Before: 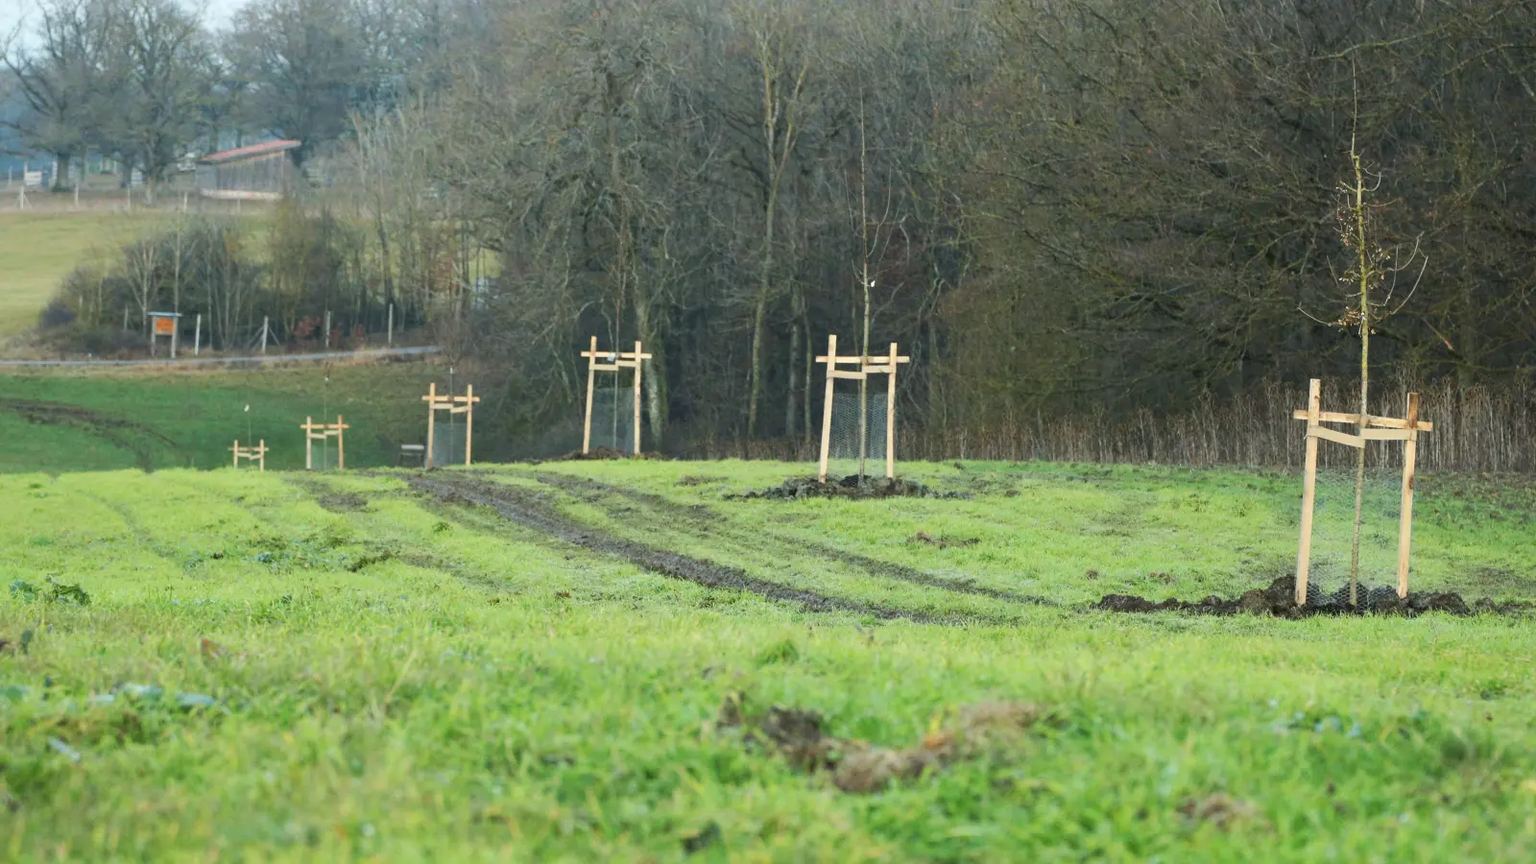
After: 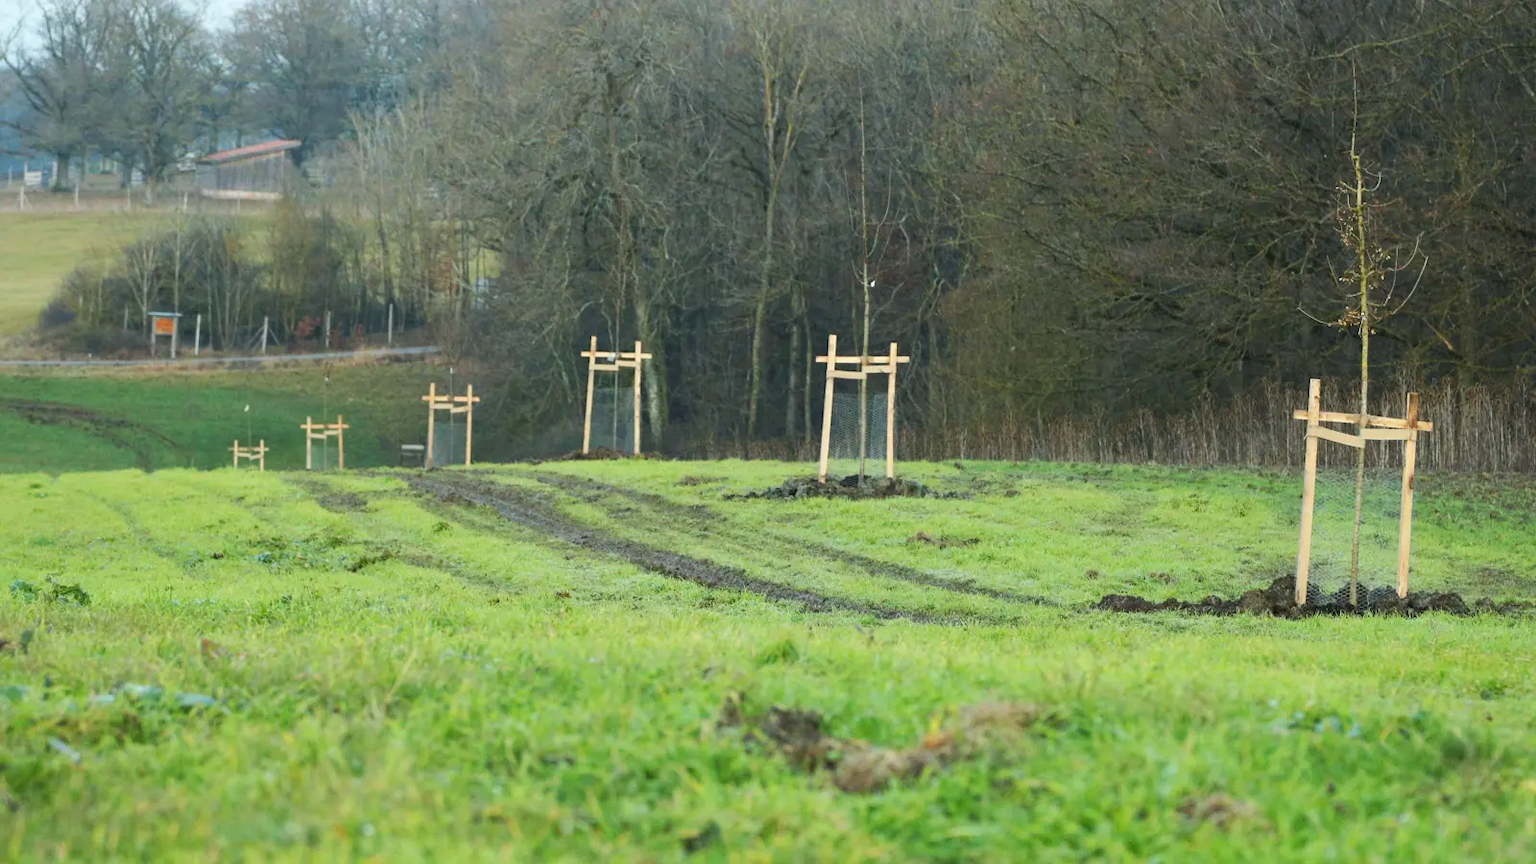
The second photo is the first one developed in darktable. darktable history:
color balance rgb: perceptual saturation grading › global saturation 0.42%, global vibrance 20%
